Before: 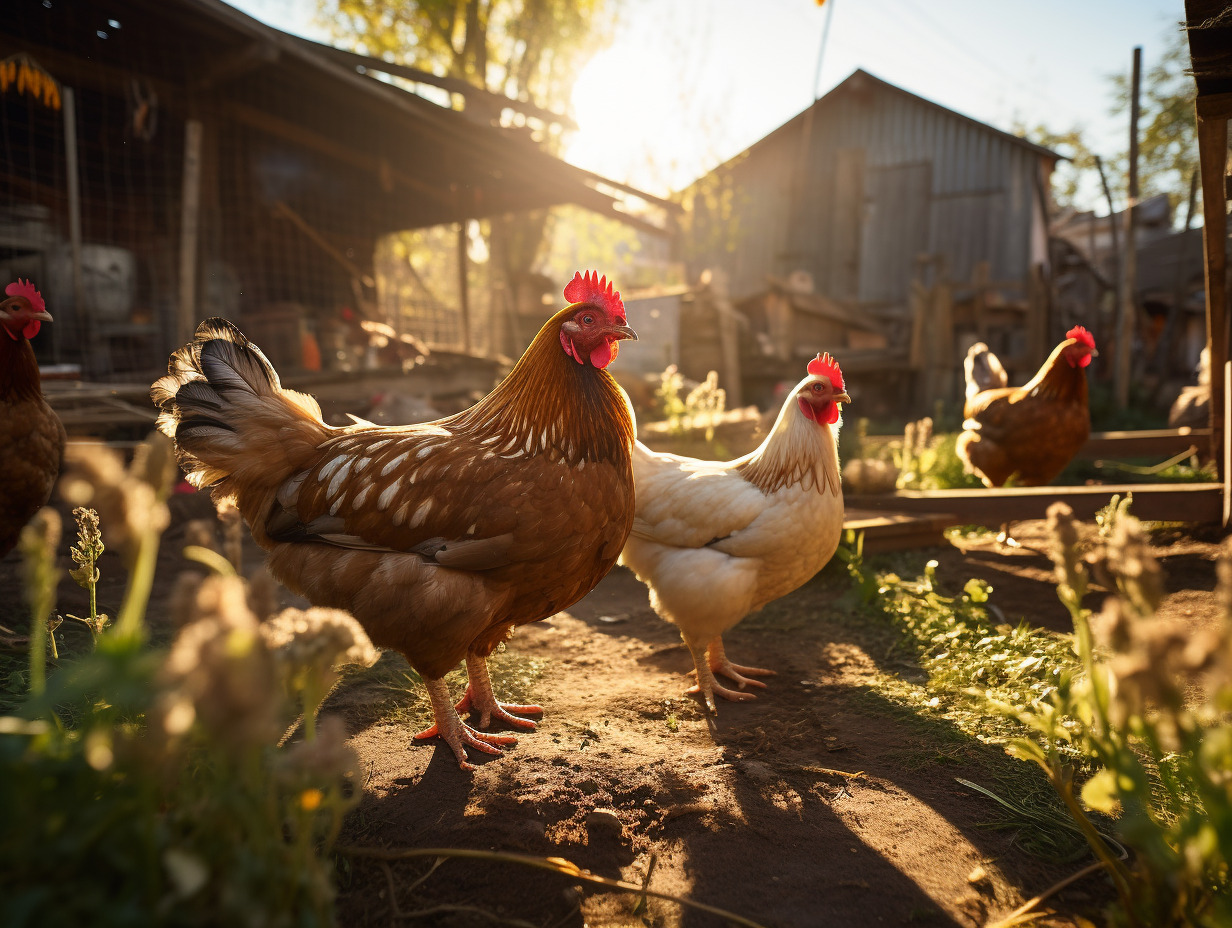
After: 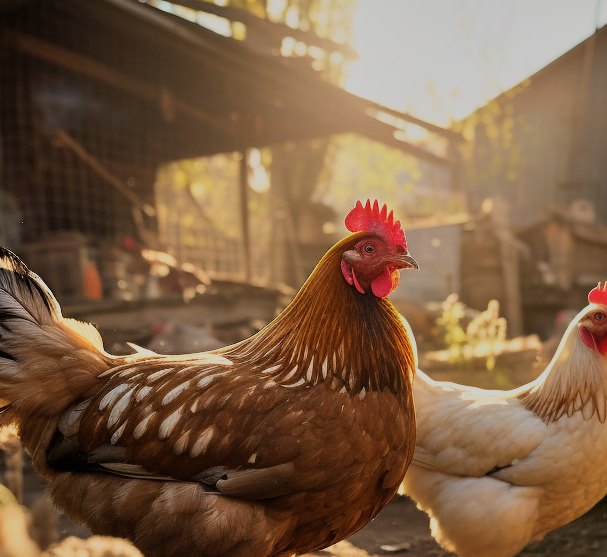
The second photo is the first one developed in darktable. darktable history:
crop: left 17.835%, top 7.675%, right 32.881%, bottom 32.213%
shadows and highlights: low approximation 0.01, soften with gaussian
filmic rgb: black relative exposure -7.15 EV, white relative exposure 5.36 EV, hardness 3.02, color science v6 (2022)
